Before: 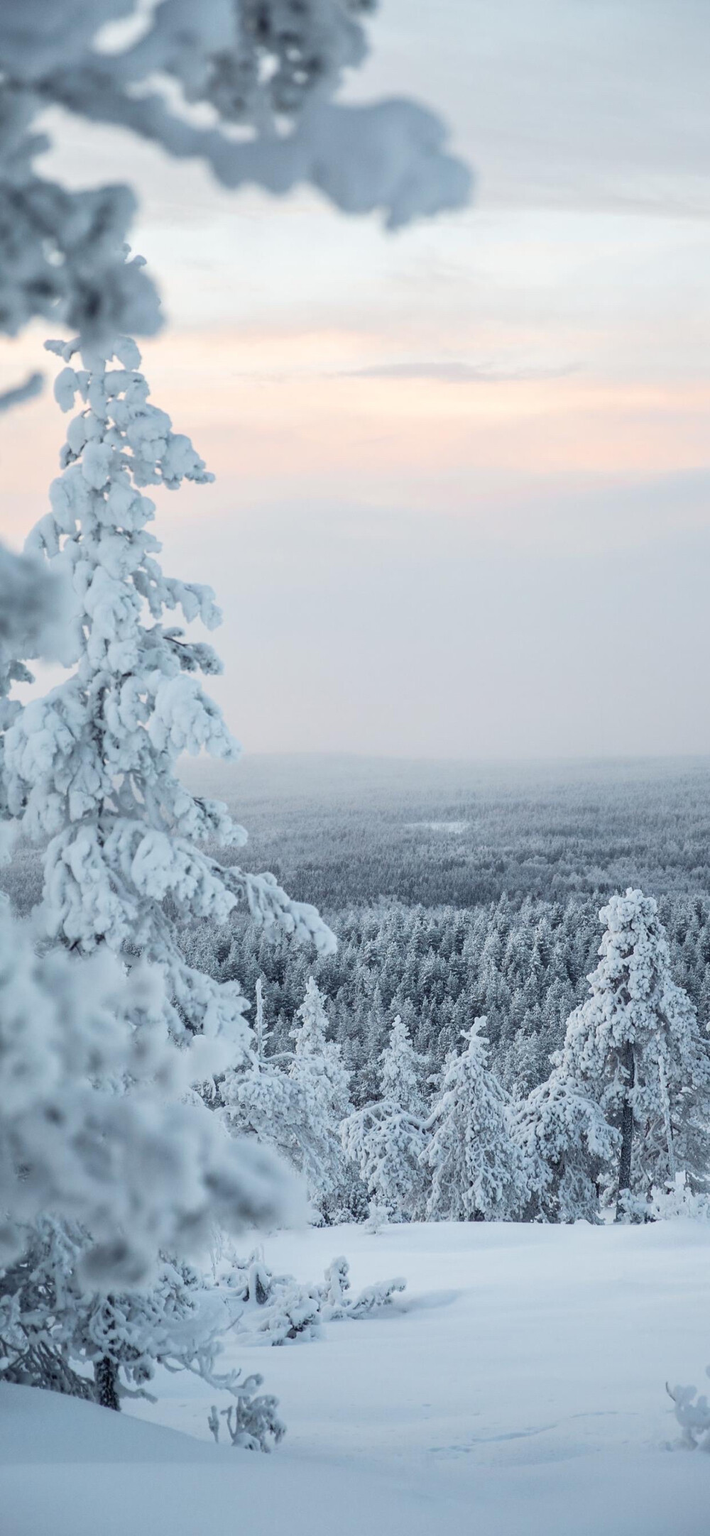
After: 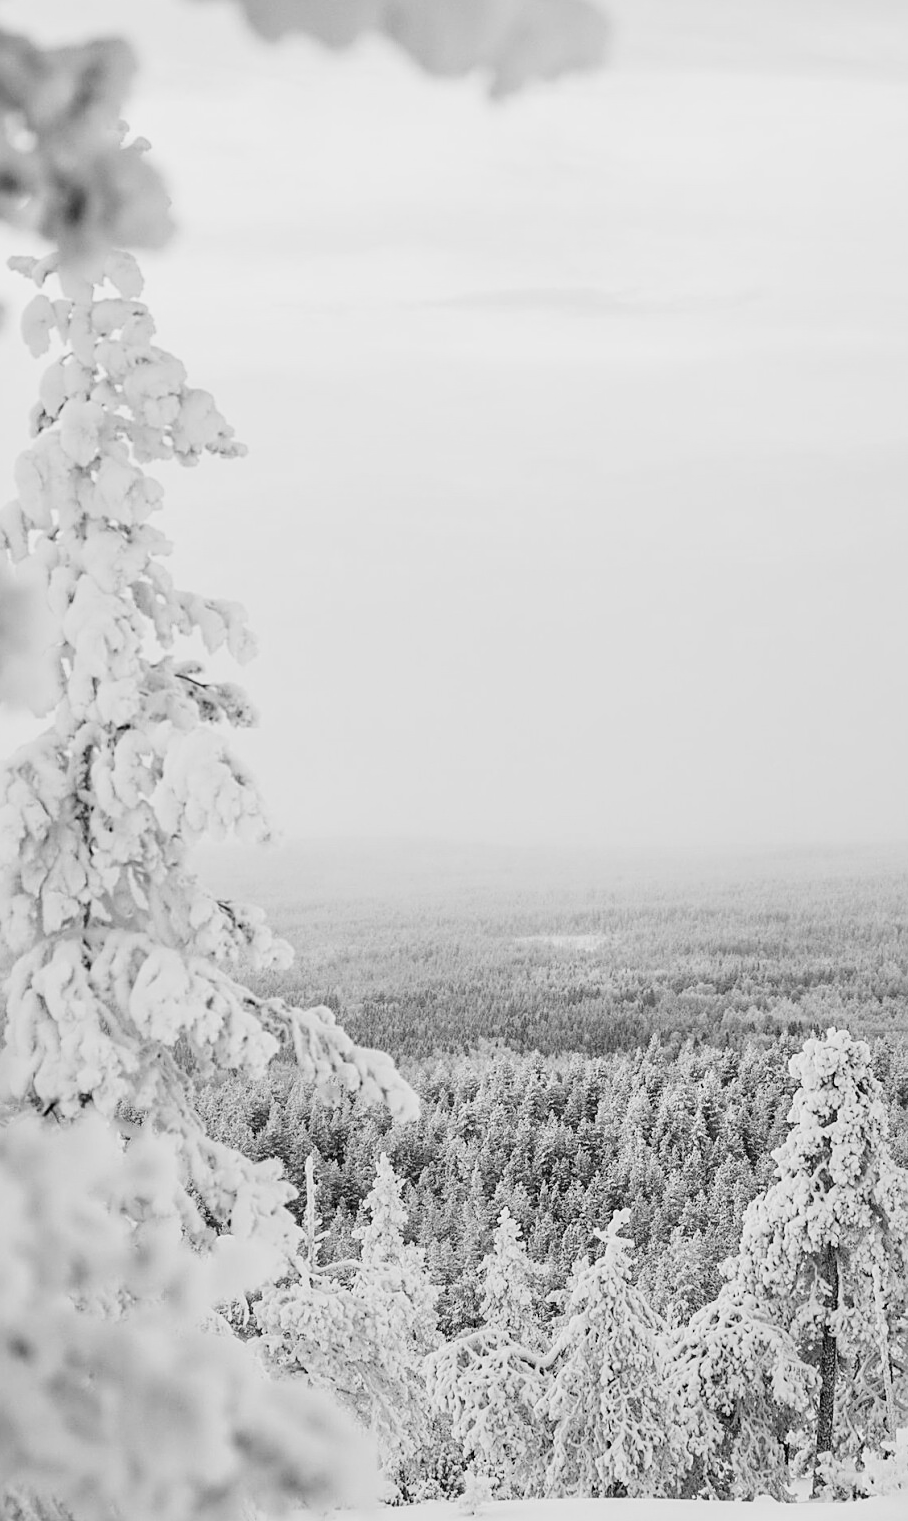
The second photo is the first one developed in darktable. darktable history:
sharpen: on, module defaults
filmic rgb: black relative exposure -7.65 EV, white relative exposure 4.56 EV, hardness 3.61
monochrome: on, module defaults
crop: left 5.596%, top 10.314%, right 3.534%, bottom 19.395%
exposure: exposure 1.137 EV, compensate highlight preservation false
color balance rgb: shadows lift › luminance -10%, shadows lift › chroma 1%, shadows lift › hue 113°, power › luminance -15%, highlights gain › chroma 0.2%, highlights gain › hue 333°, global offset › luminance 0.5%, perceptual saturation grading › global saturation 20%, perceptual saturation grading › highlights -50%, perceptual saturation grading › shadows 25%, contrast -10%
white balance: red 1.138, green 0.996, blue 0.812
